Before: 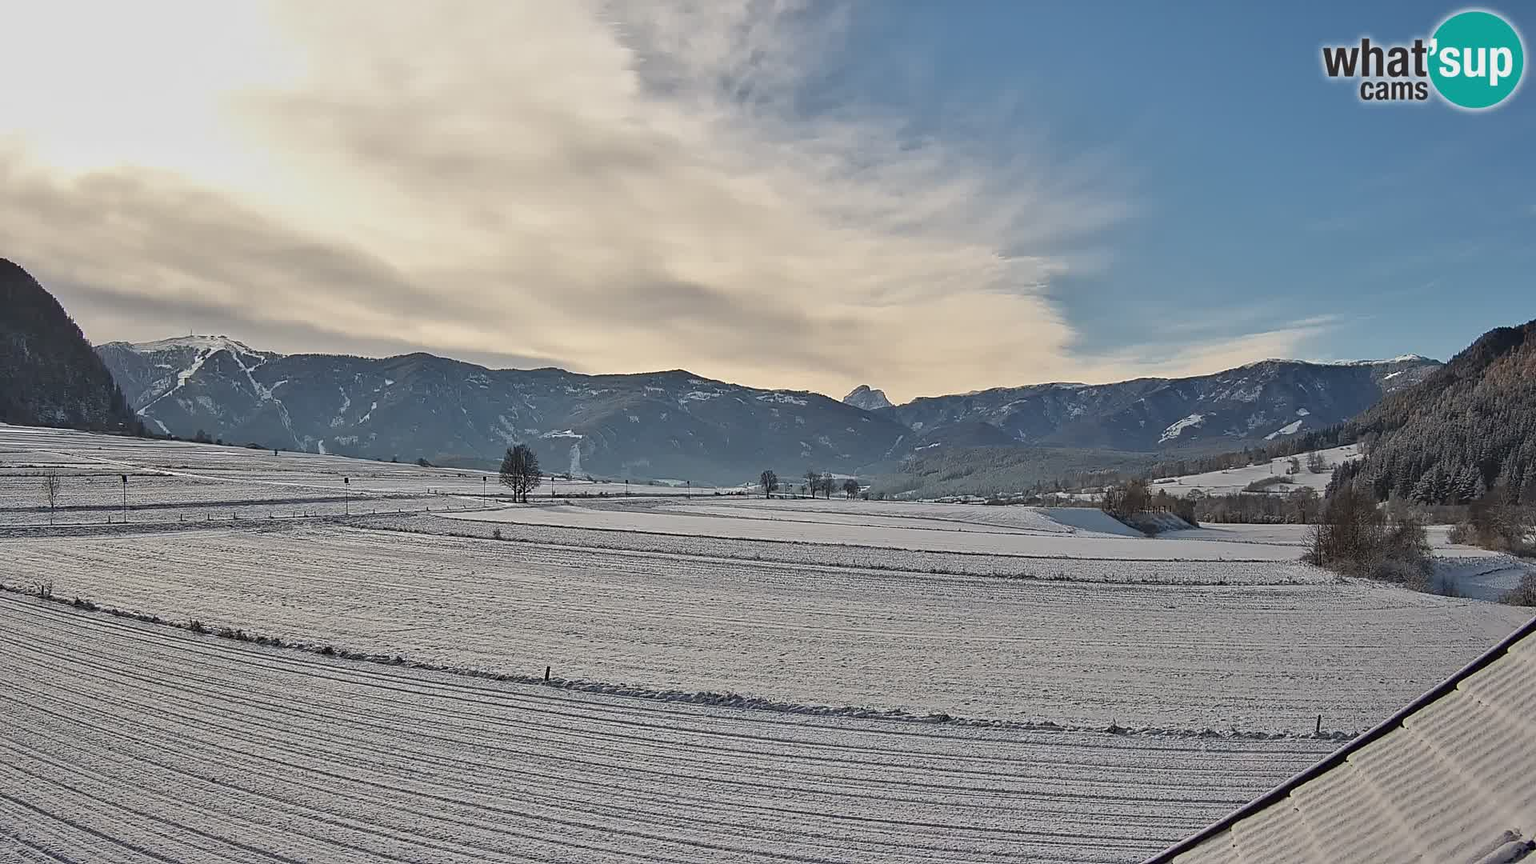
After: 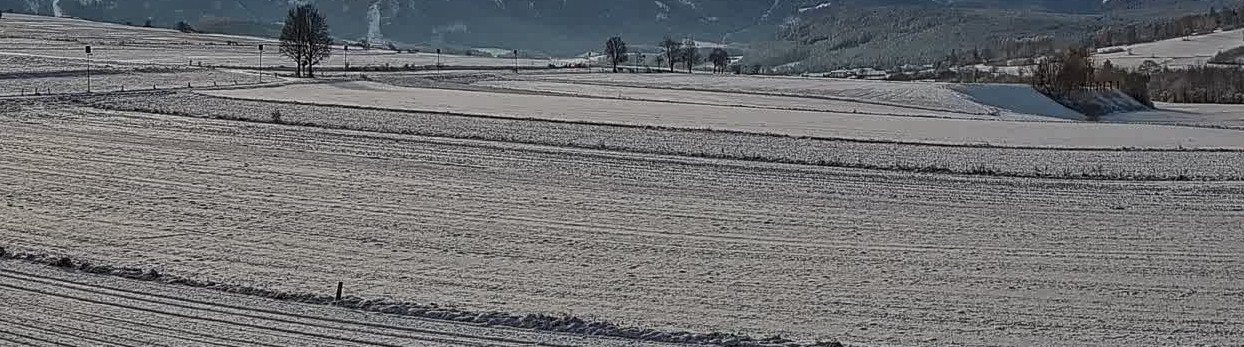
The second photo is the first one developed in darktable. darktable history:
local contrast: highlights 98%, shadows 84%, detail 160%, midtone range 0.2
color balance rgb: power › hue 208°, global offset › luminance 0.28%, global offset › hue 168.79°, perceptual saturation grading › global saturation 29.69%
crop: left 17.97%, top 51.033%, right 17.218%, bottom 16.799%
exposure: exposure -0.597 EV, compensate highlight preservation false
shadows and highlights: radius 46.68, white point adjustment 6.48, compress 79.27%, soften with gaussian
contrast brightness saturation: contrast 0.025, brightness -0.037
